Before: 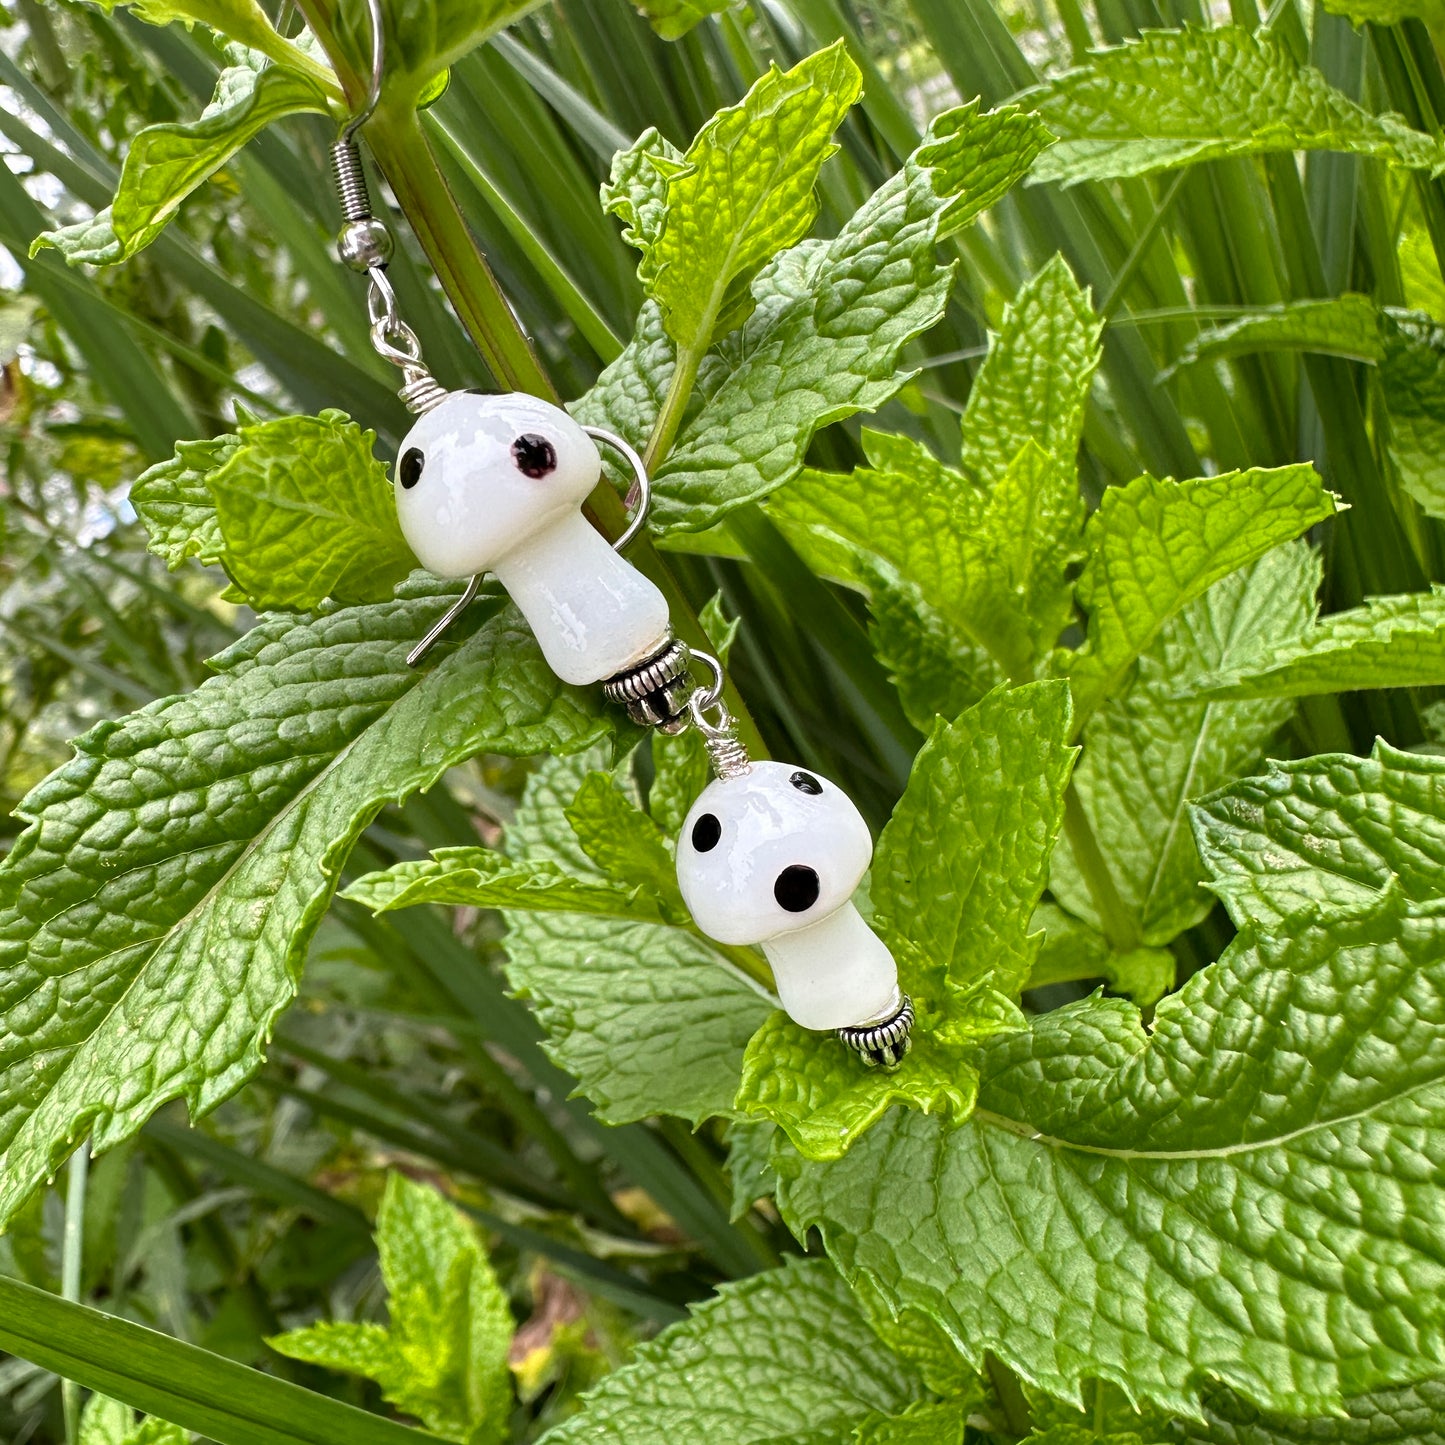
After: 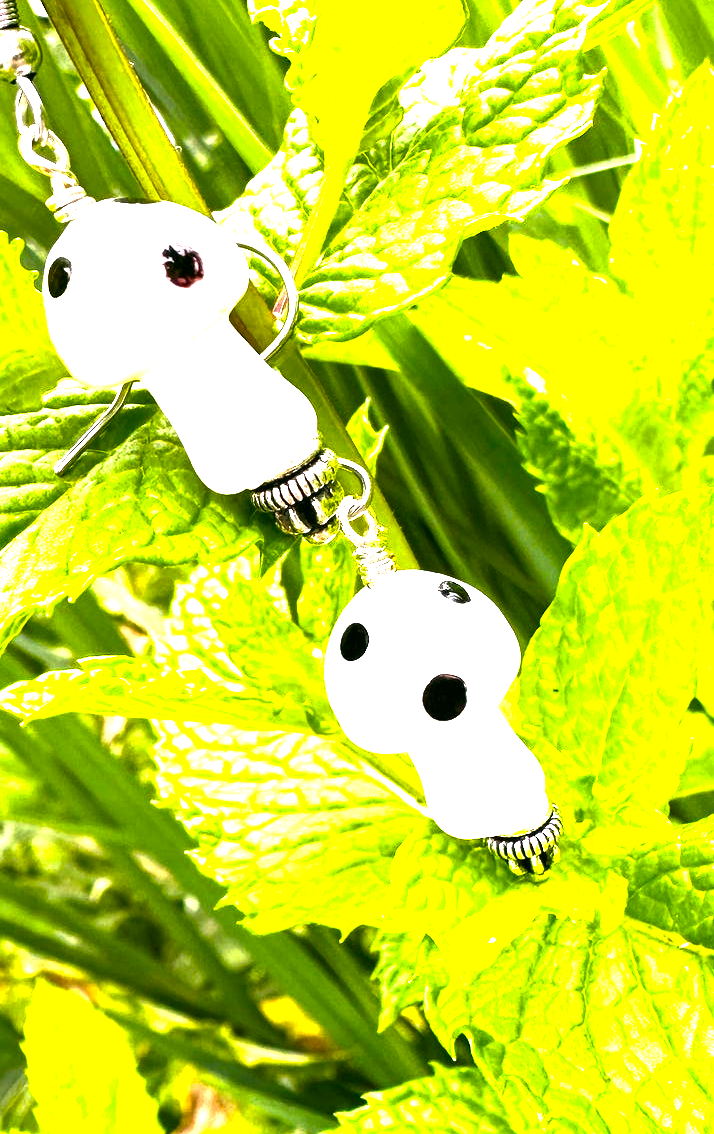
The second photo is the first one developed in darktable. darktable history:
crop and rotate: angle 0.02°, left 24.353%, top 13.219%, right 26.156%, bottom 8.224%
color correction: highlights a* 4.02, highlights b* 4.98, shadows a* -7.55, shadows b* 4.98
color balance rgb: perceptual saturation grading › global saturation 25%, perceptual brilliance grading › global brilliance 35%, perceptual brilliance grading › highlights 50%, perceptual brilliance grading › mid-tones 60%, perceptual brilliance grading › shadows 35%, global vibrance 20%
